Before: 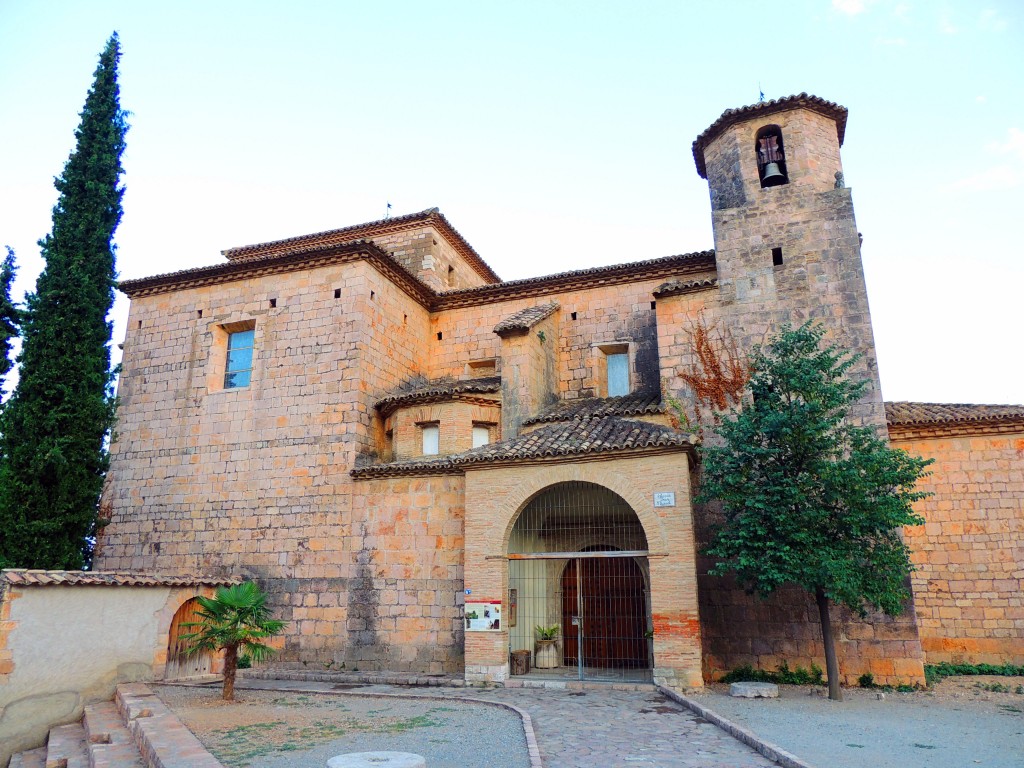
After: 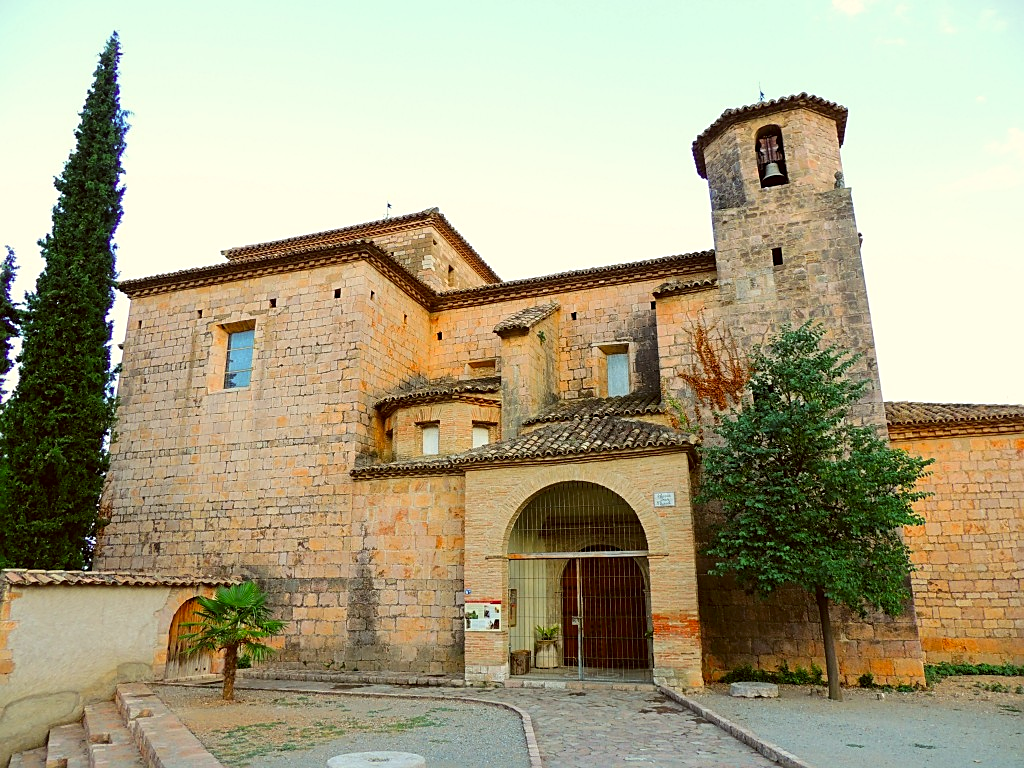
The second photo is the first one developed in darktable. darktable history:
sharpen: amount 0.476
color correction: highlights a* -1.23, highlights b* 10.51, shadows a* 0.634, shadows b* 19.84
